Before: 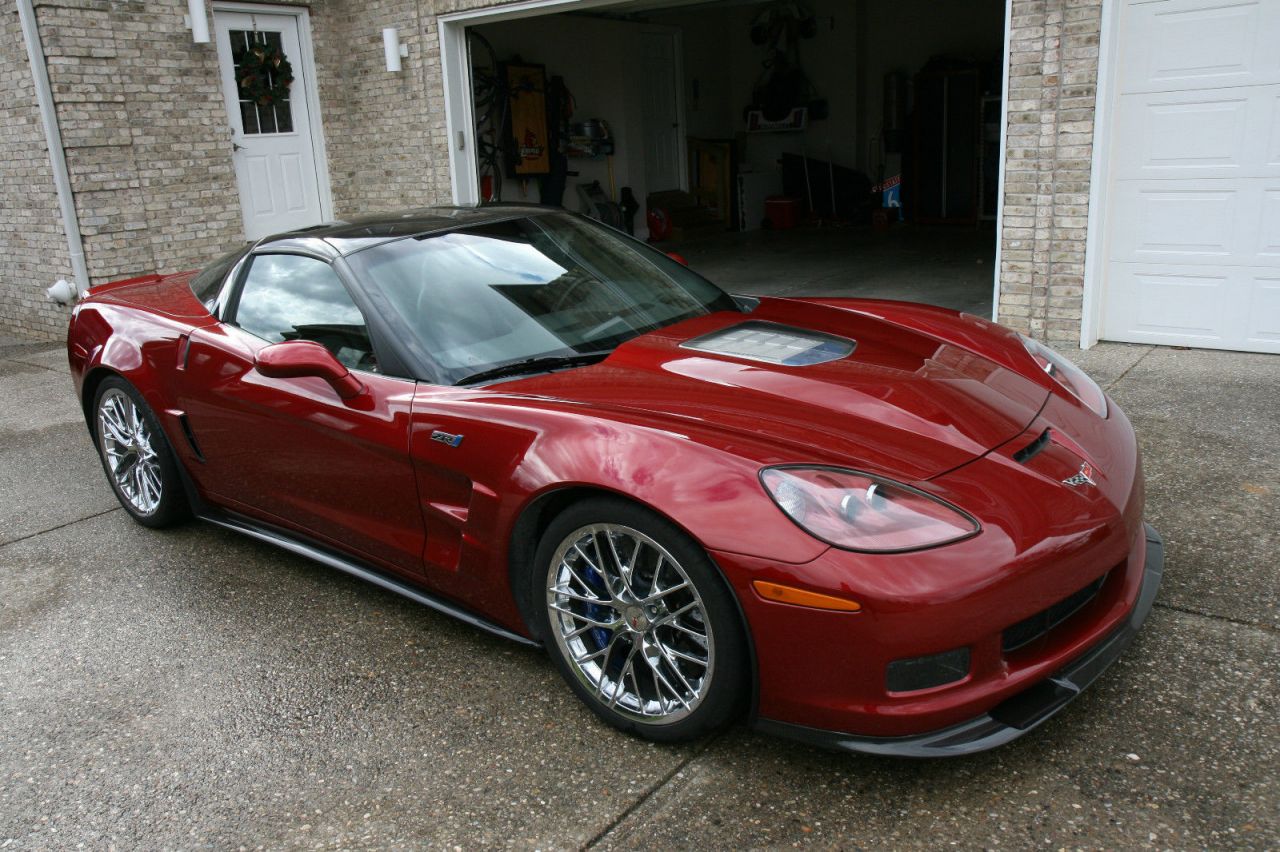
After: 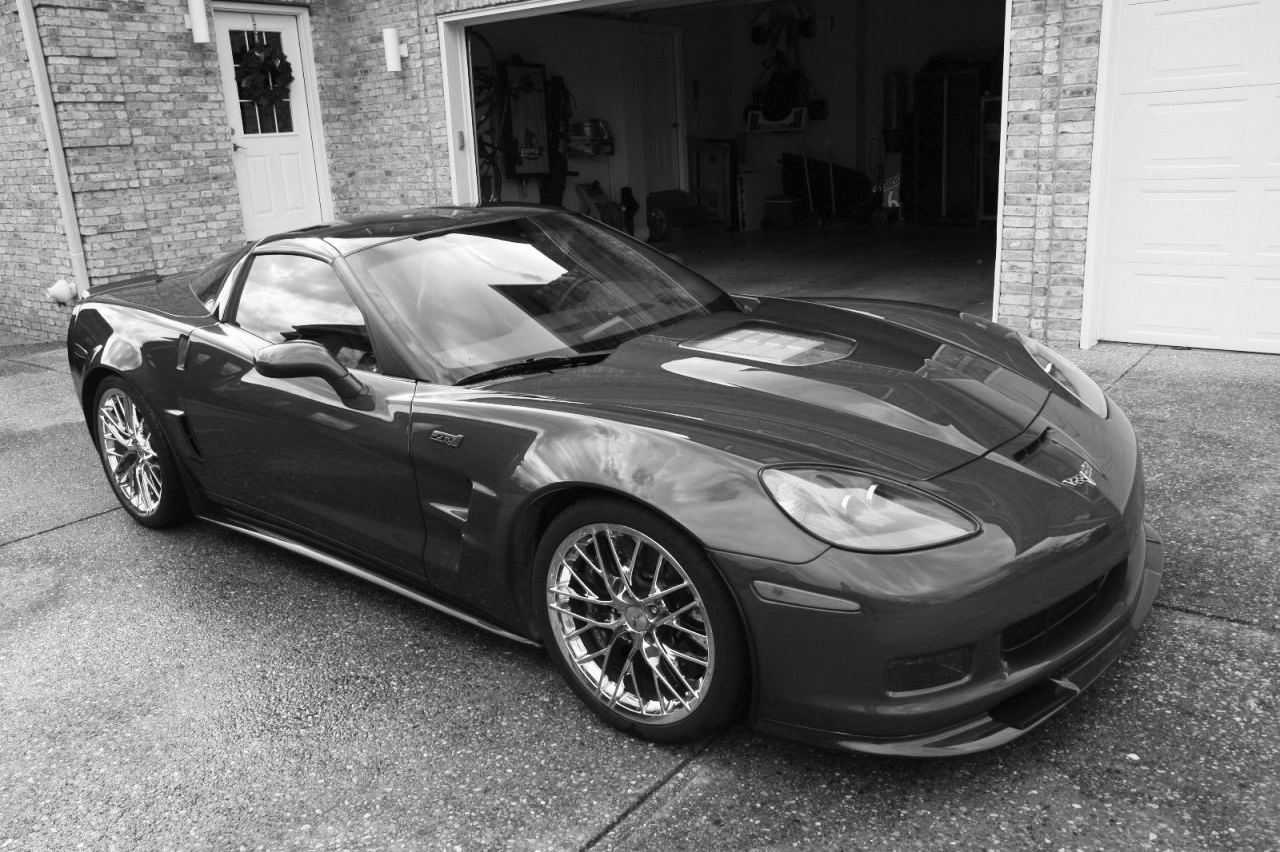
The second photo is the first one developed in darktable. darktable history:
contrast brightness saturation: contrast 0.2, brightness 0.16, saturation 0.22
monochrome: on, module defaults
